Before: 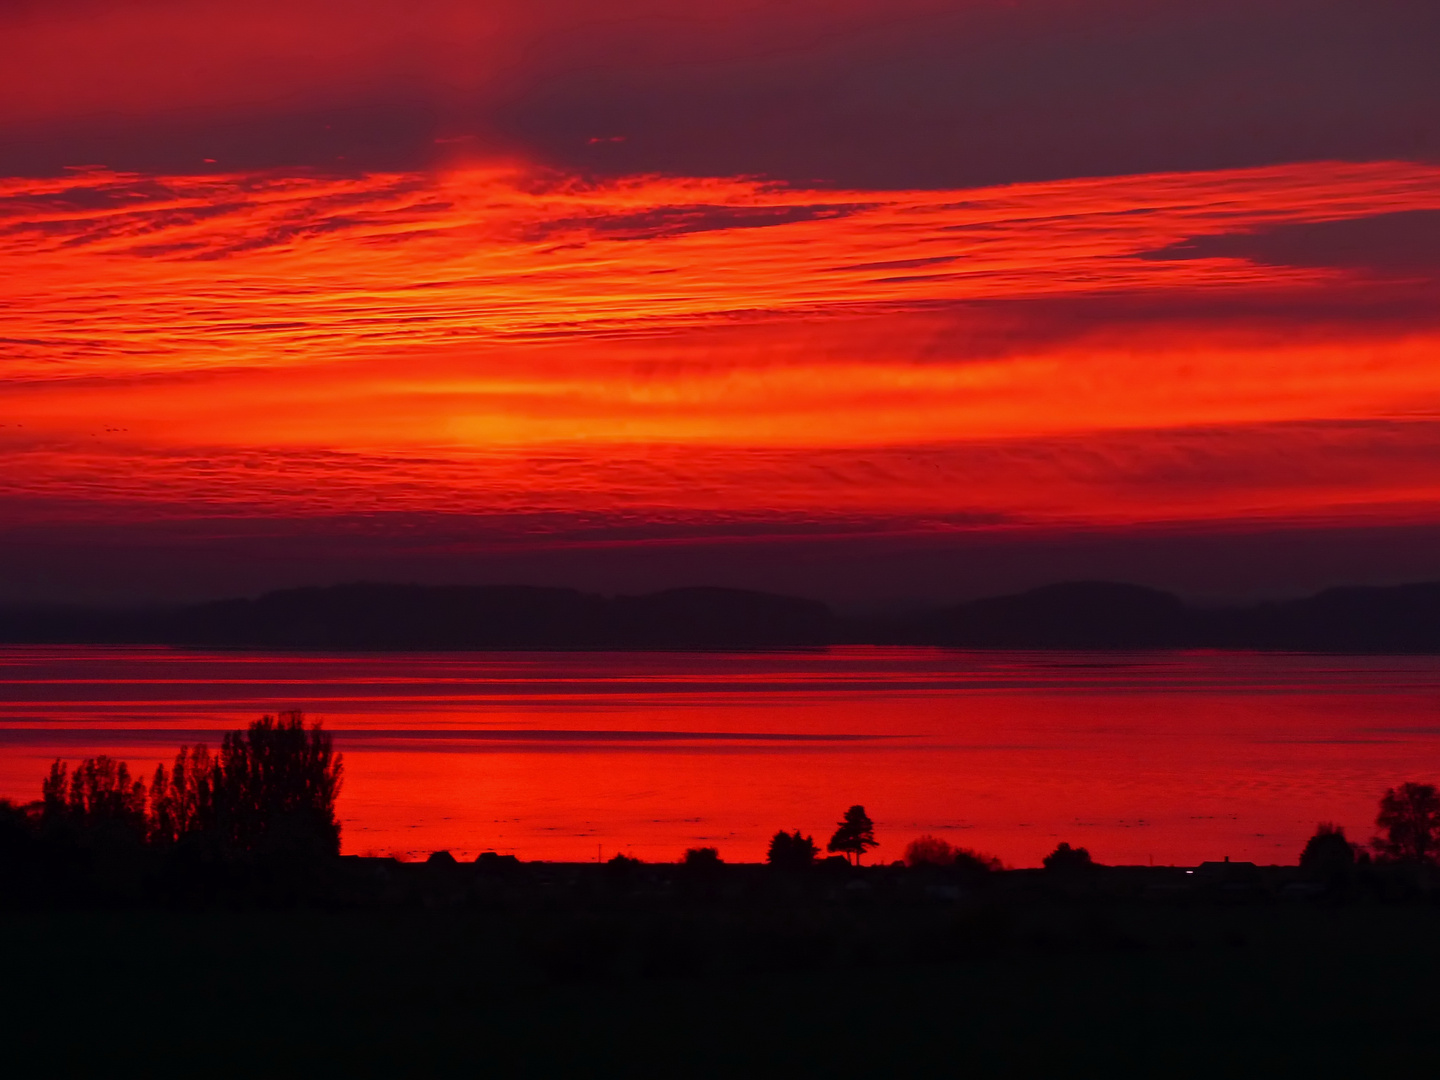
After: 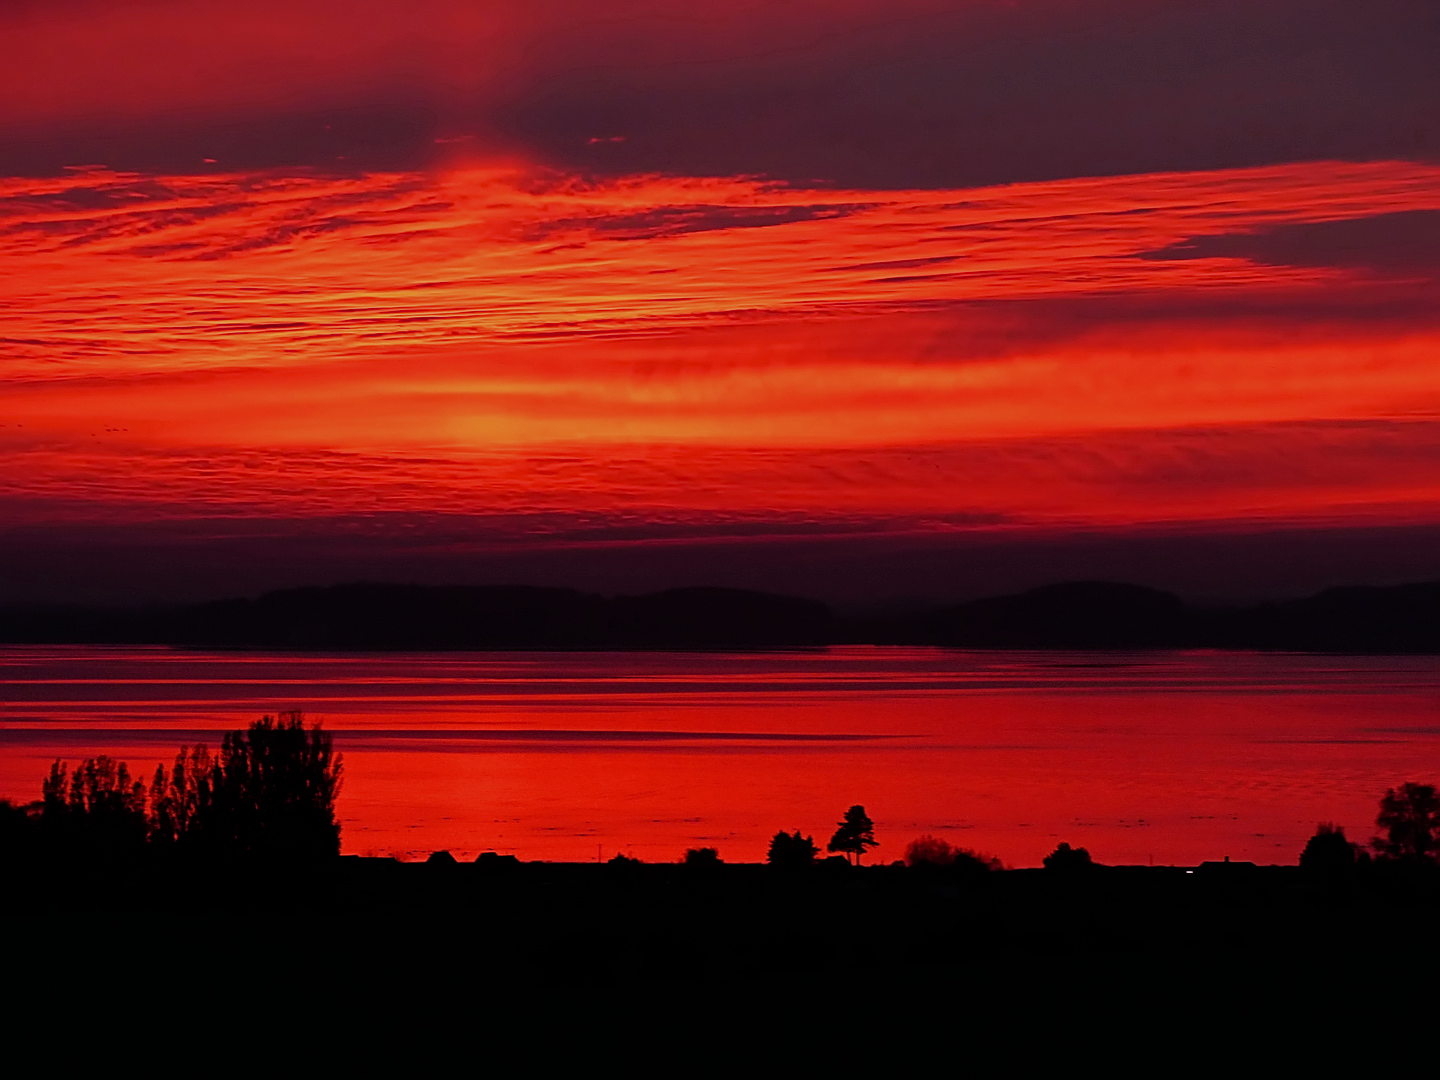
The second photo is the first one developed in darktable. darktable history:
filmic rgb: black relative exposure -7.65 EV, white relative exposure 4.56 EV, hardness 3.61
sharpen: amount 0.496
